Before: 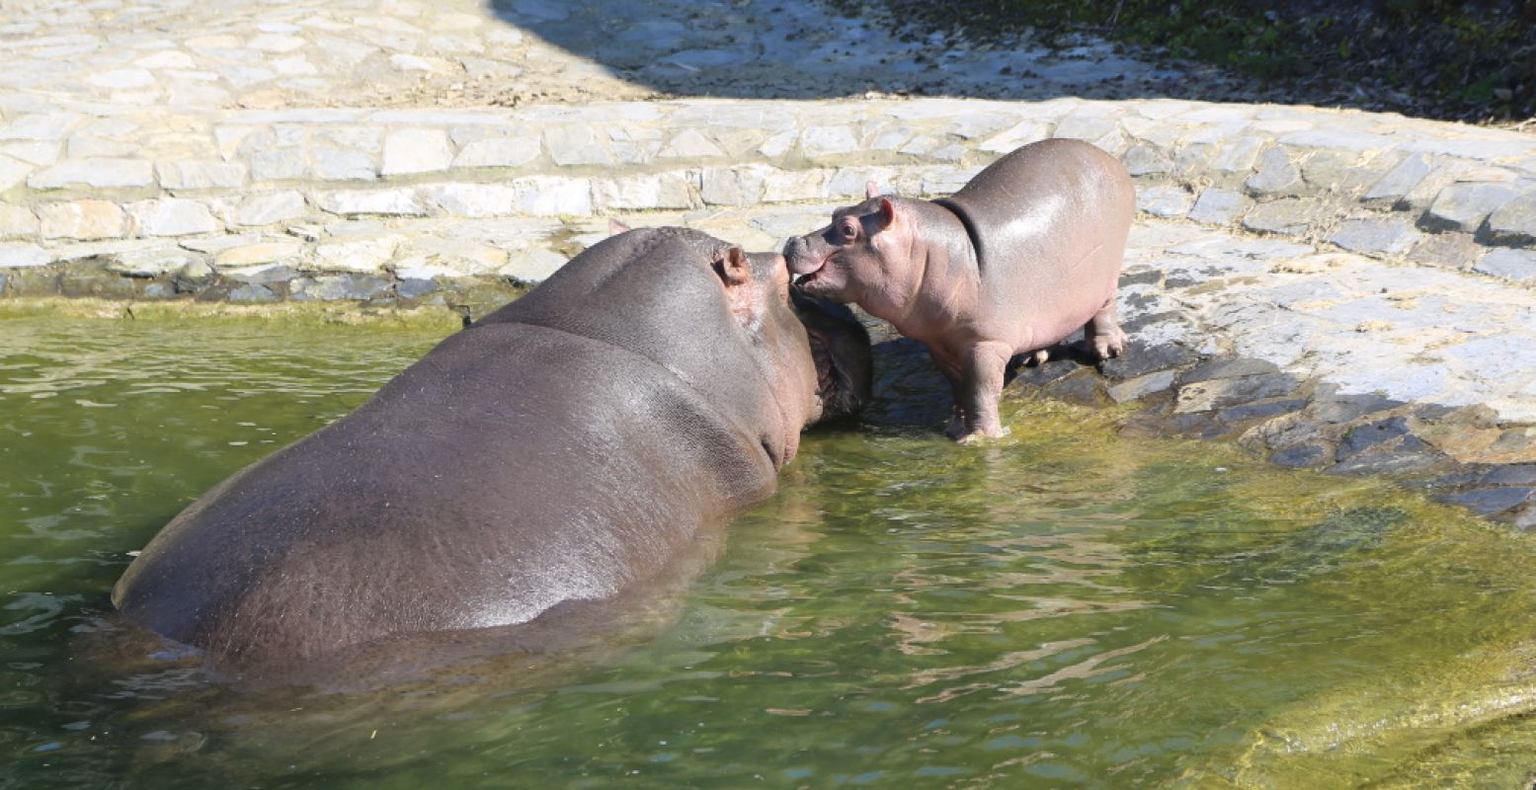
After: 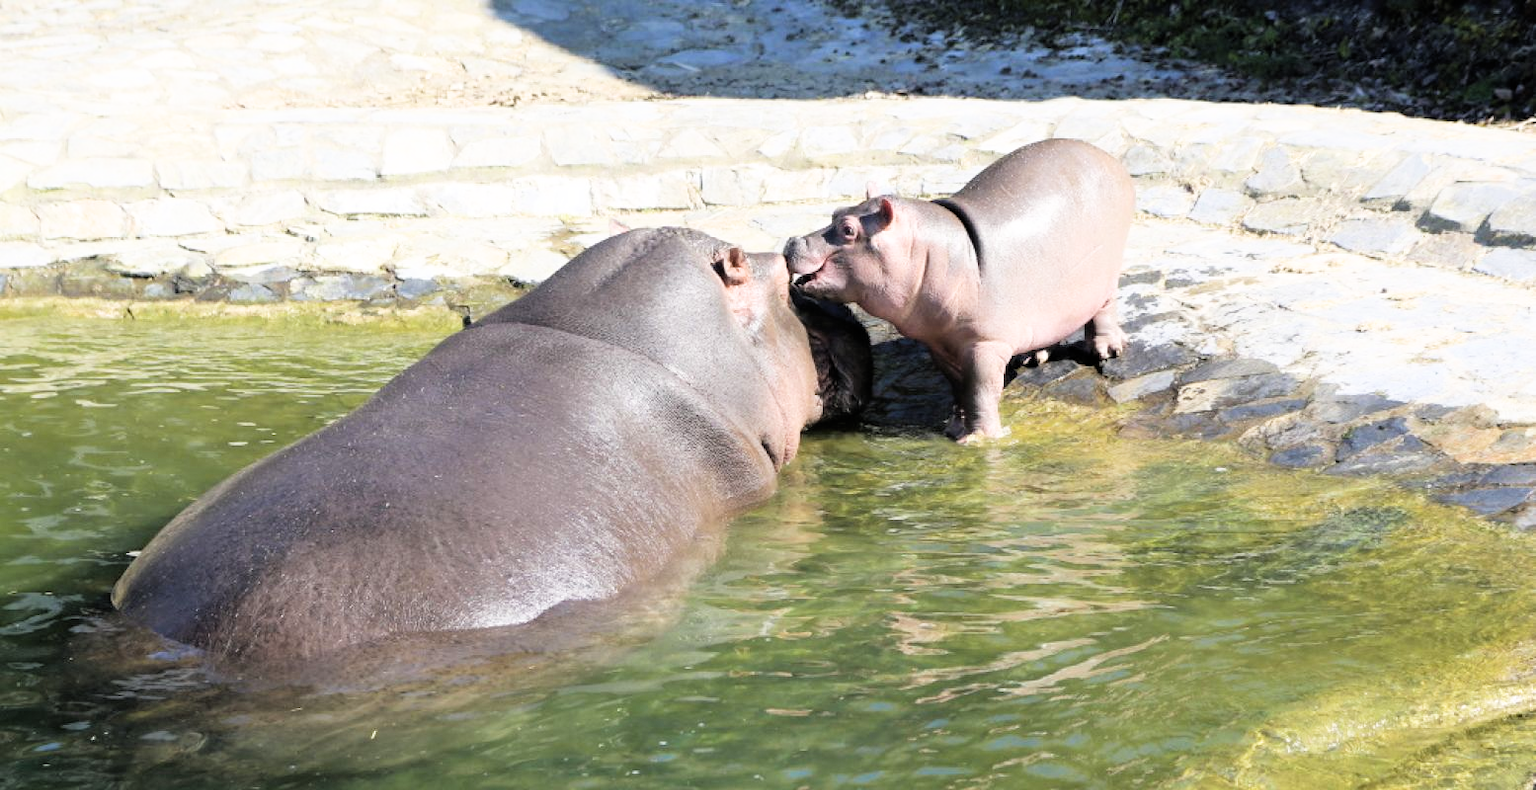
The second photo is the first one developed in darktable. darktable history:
filmic rgb: black relative exposure -5 EV, white relative exposure 3.2 EV, hardness 3.42, contrast 1.2, highlights saturation mix -30%
exposure: black level correction 0, exposure 0.7 EV, compensate exposure bias true, compensate highlight preservation false
